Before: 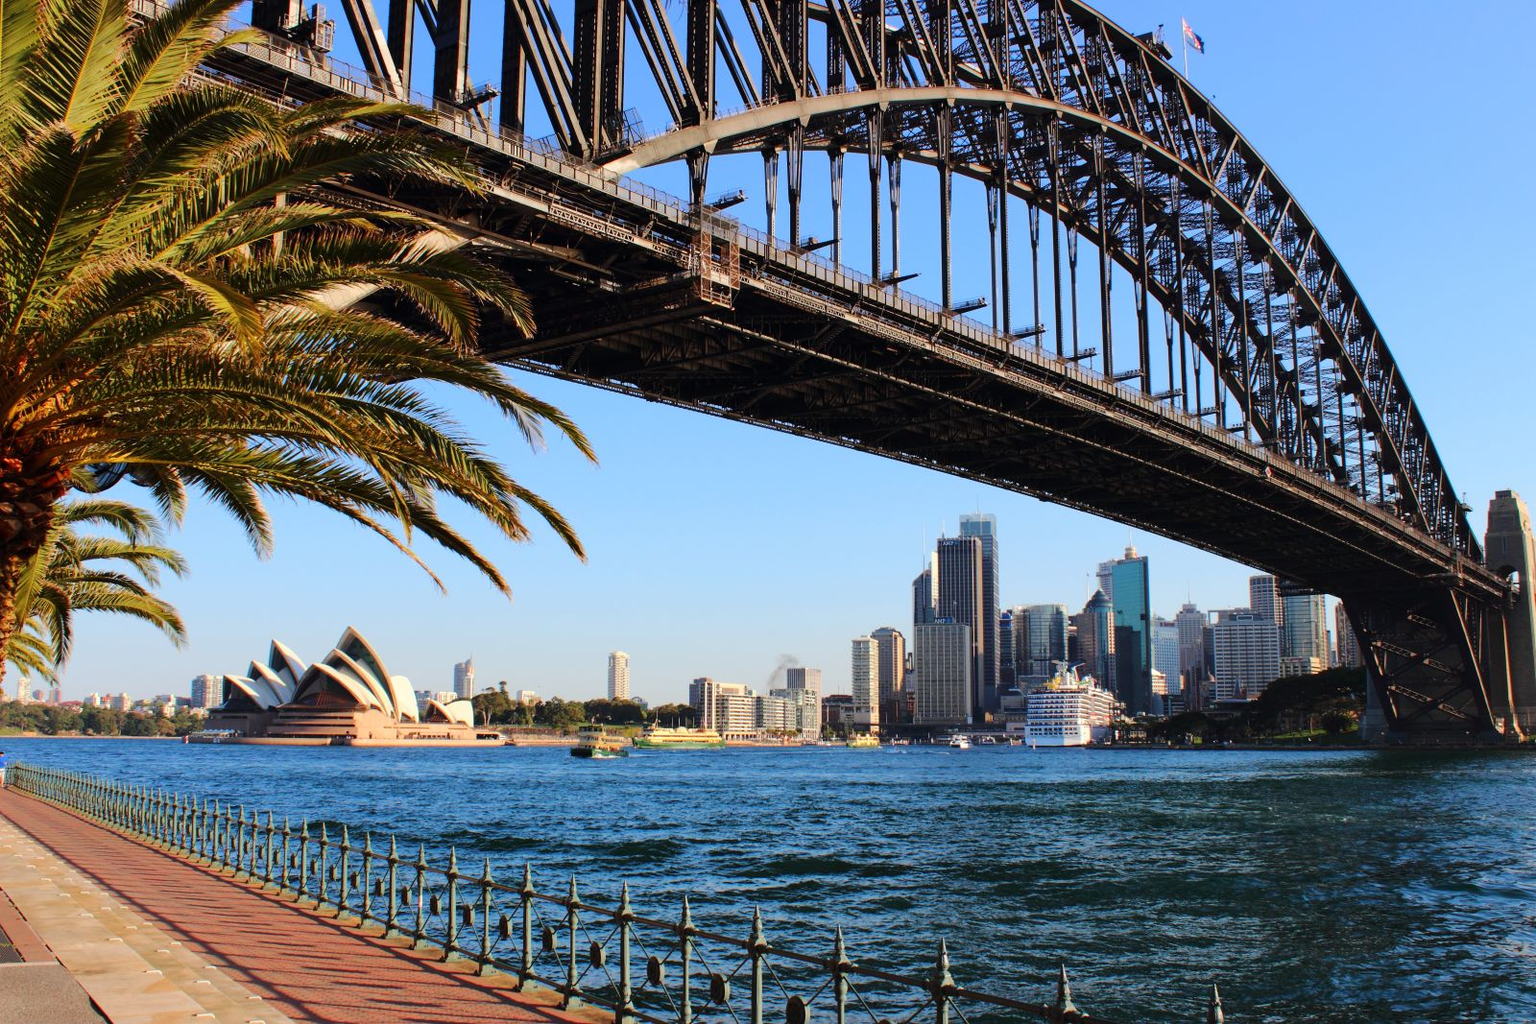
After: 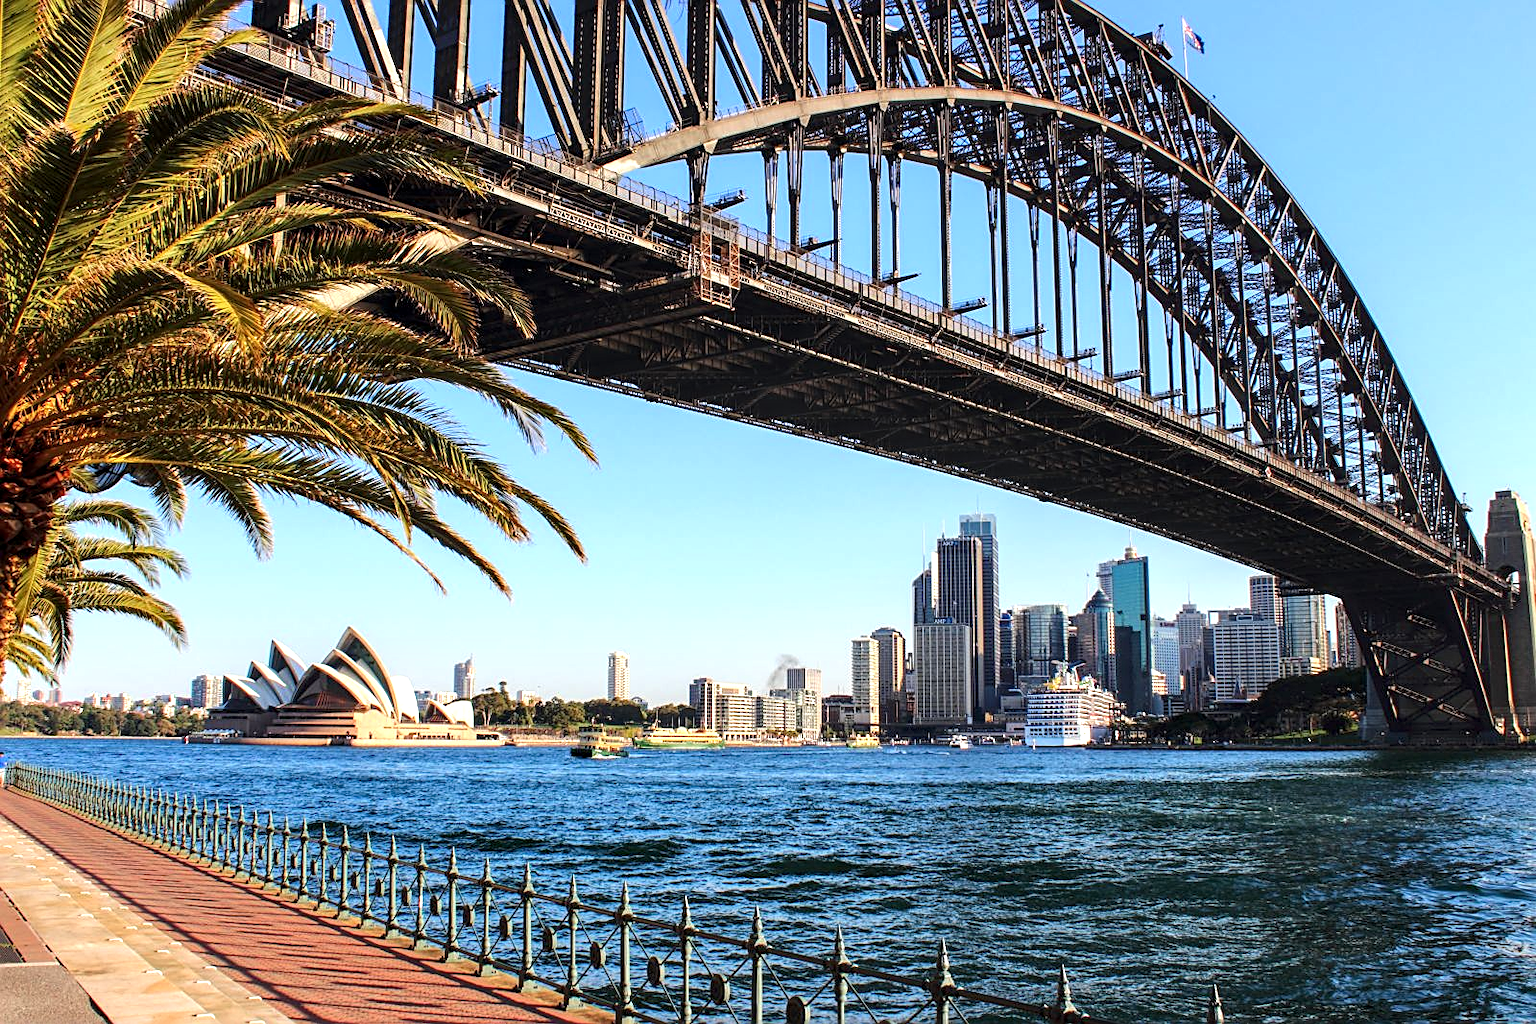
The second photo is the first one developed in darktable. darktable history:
local contrast: detail 142%
sharpen: on, module defaults
exposure: exposure 0.507 EV, compensate highlight preservation false
